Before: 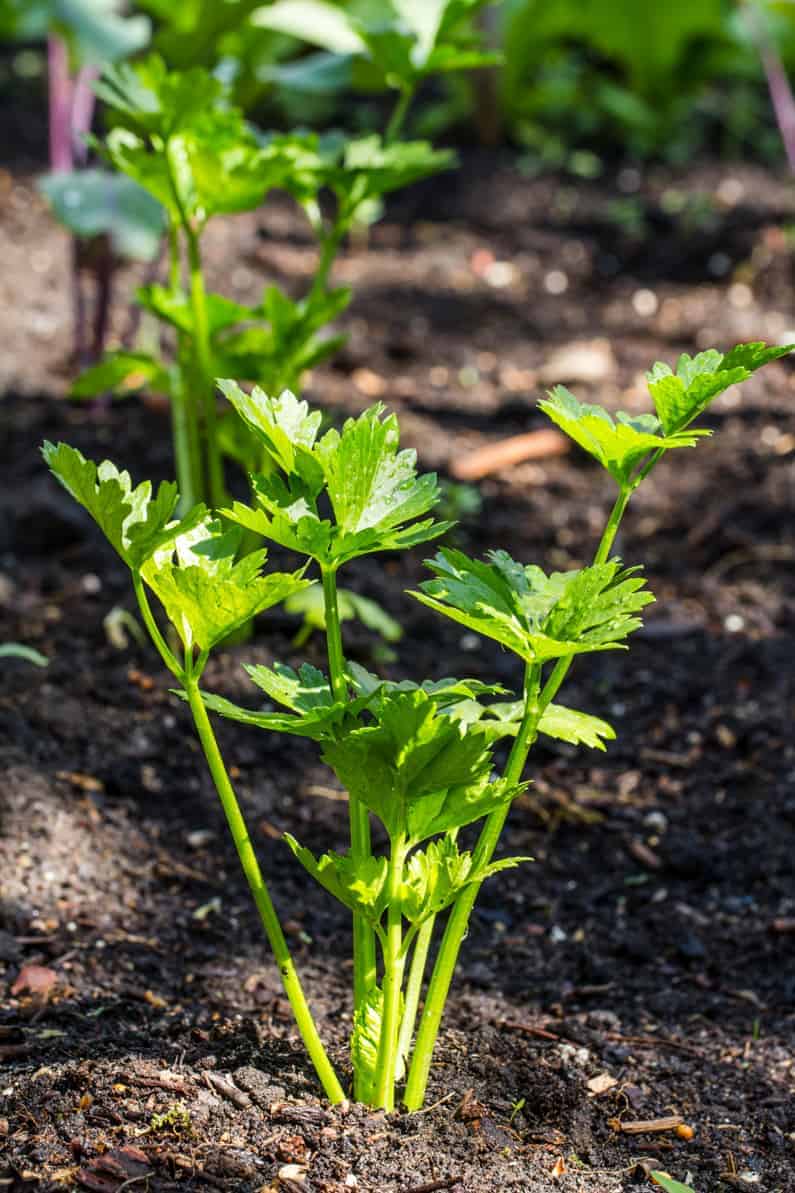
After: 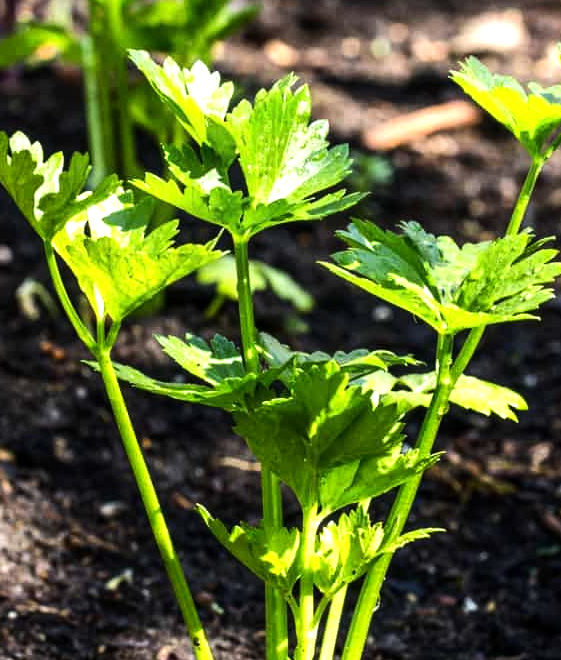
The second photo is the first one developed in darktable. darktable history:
crop: left 11.123%, top 27.61%, right 18.3%, bottom 17.034%
tone equalizer: -8 EV -0.75 EV, -7 EV -0.7 EV, -6 EV -0.6 EV, -5 EV -0.4 EV, -3 EV 0.4 EV, -2 EV 0.6 EV, -1 EV 0.7 EV, +0 EV 0.75 EV, edges refinement/feathering 500, mask exposure compensation -1.57 EV, preserve details no
shadows and highlights: shadows -40.15, highlights 62.88, soften with gaussian
